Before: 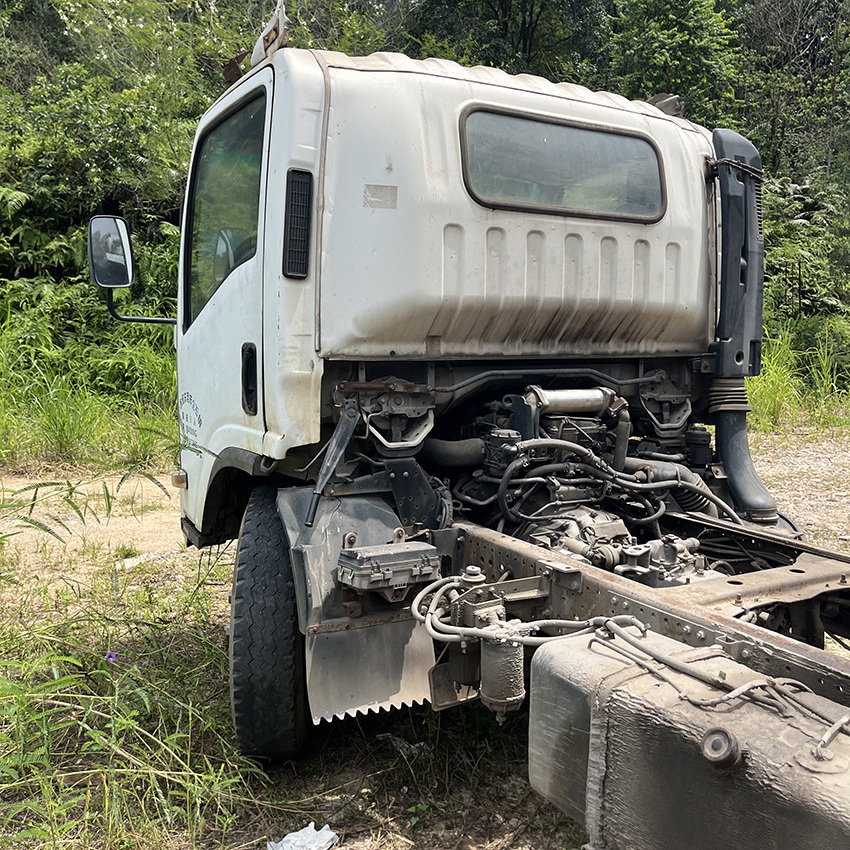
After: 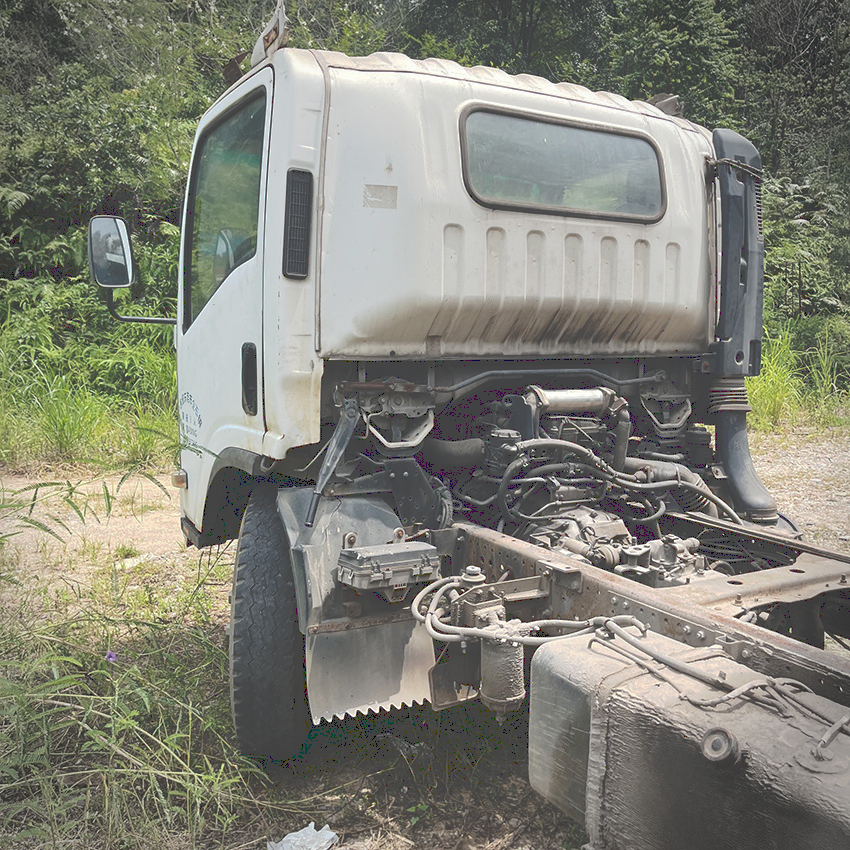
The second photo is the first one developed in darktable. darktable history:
tone curve: curves: ch0 [(0, 0) (0.003, 0.278) (0.011, 0.282) (0.025, 0.282) (0.044, 0.29) (0.069, 0.295) (0.1, 0.306) (0.136, 0.316) (0.177, 0.33) (0.224, 0.358) (0.277, 0.403) (0.335, 0.451) (0.399, 0.505) (0.468, 0.558) (0.543, 0.611) (0.623, 0.679) (0.709, 0.751) (0.801, 0.815) (0.898, 0.863) (1, 1)], preserve colors none
vignetting: automatic ratio true, dithering 8-bit output, unbound false
